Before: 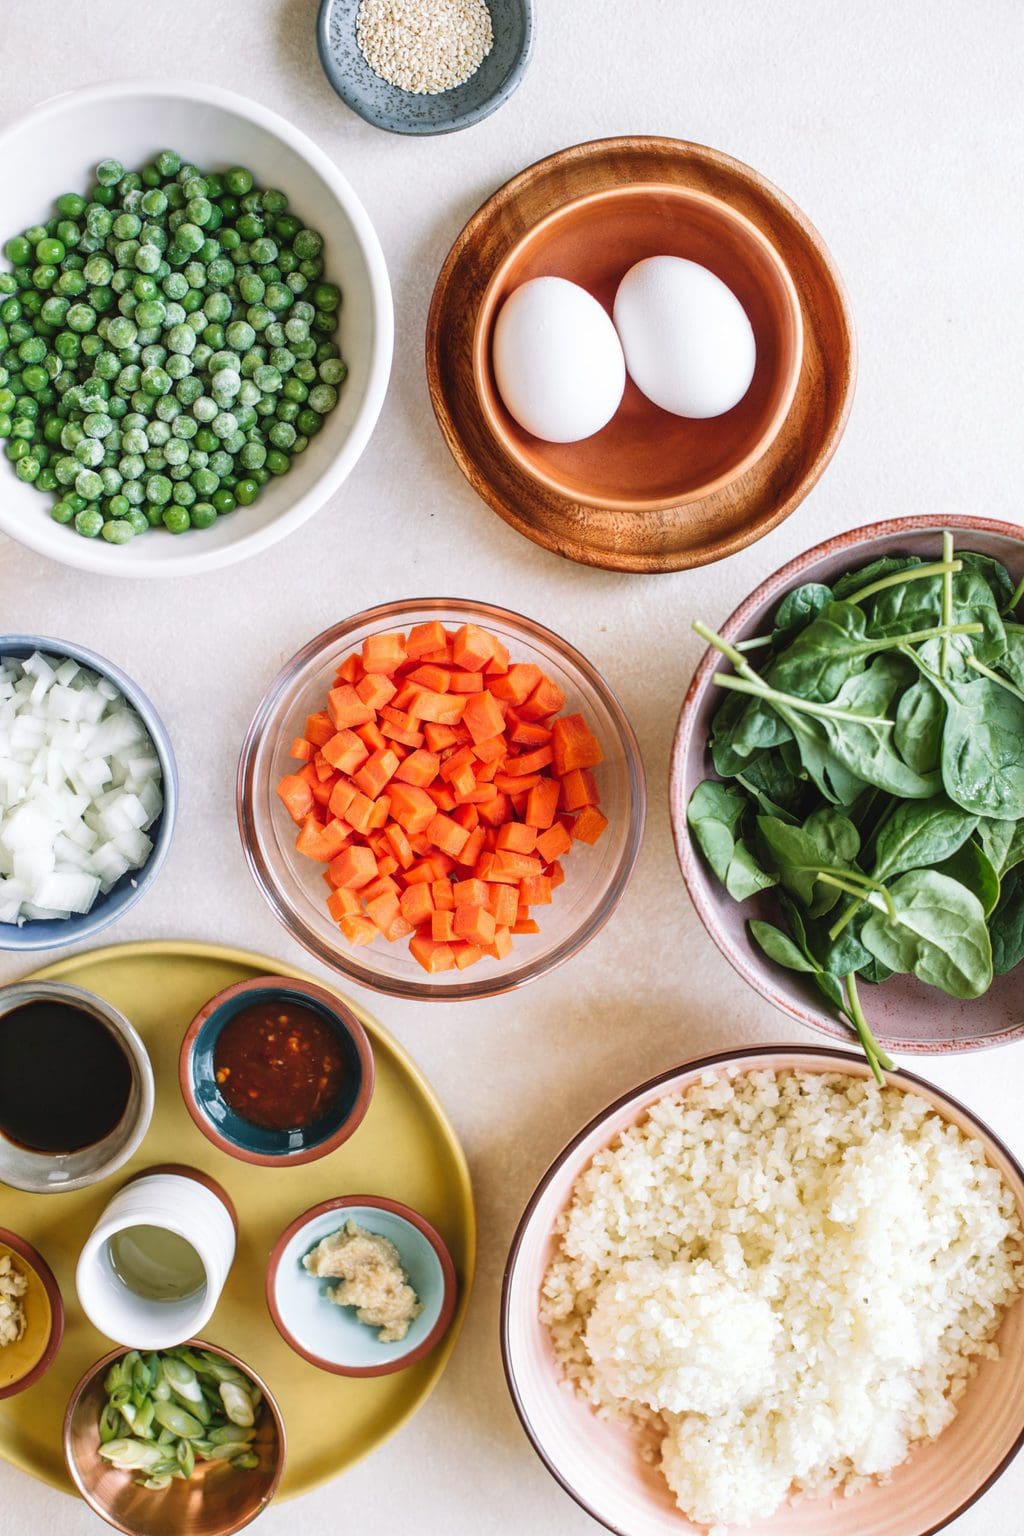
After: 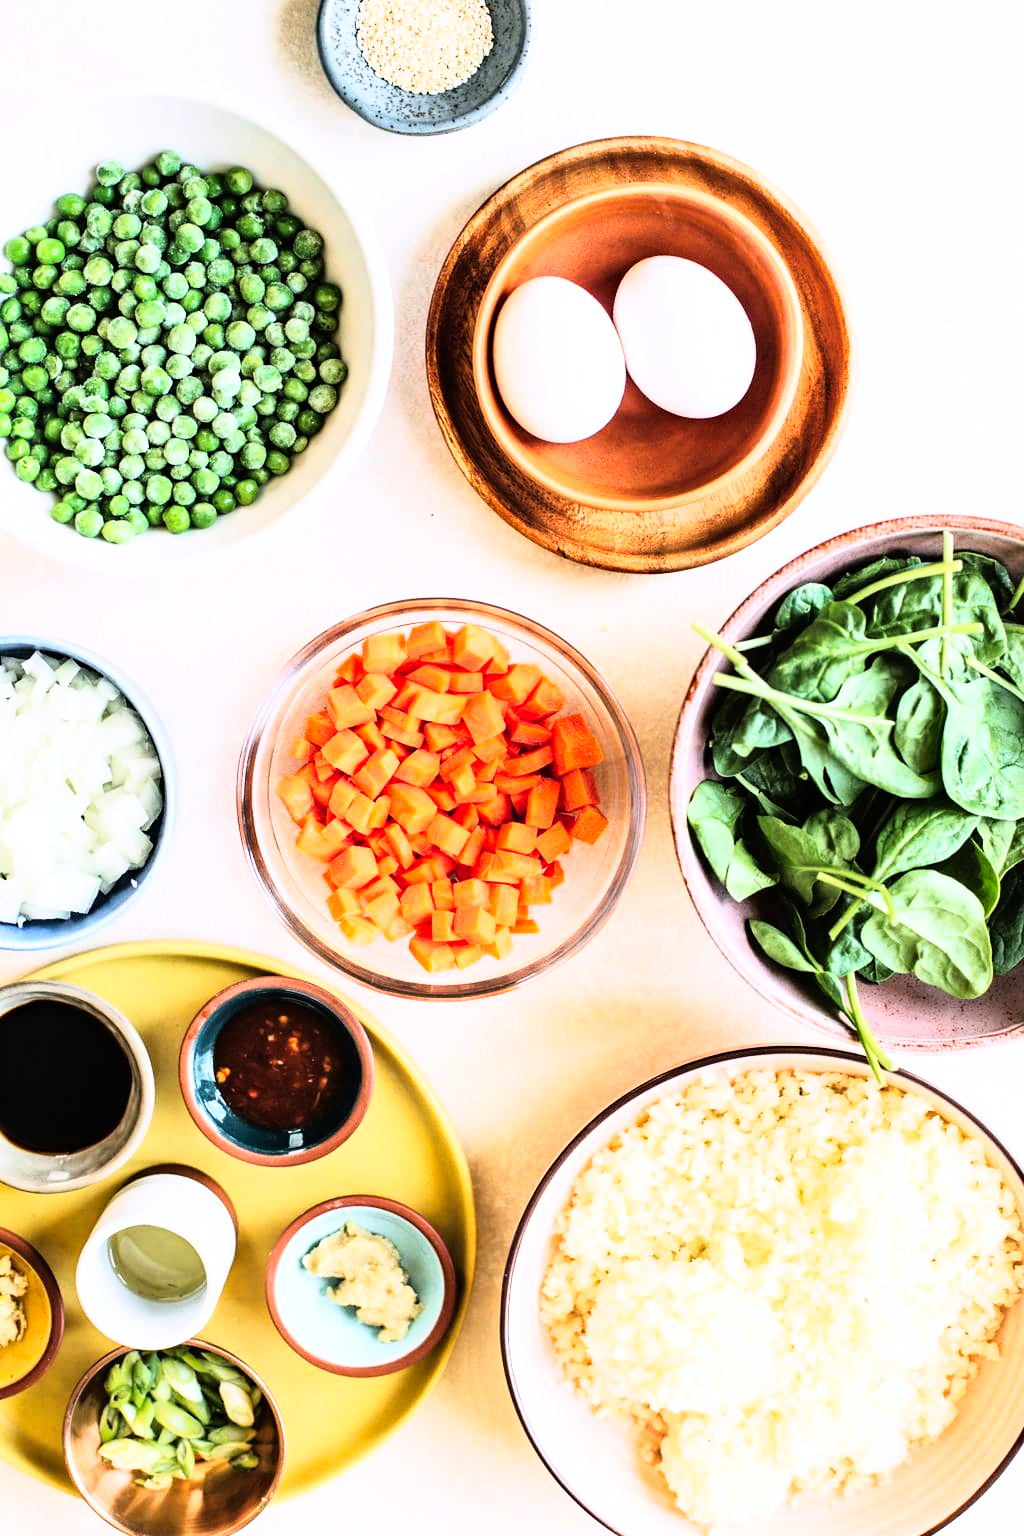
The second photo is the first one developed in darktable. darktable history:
haze removal: compatibility mode true, adaptive false
rgb curve: curves: ch0 [(0, 0) (0.21, 0.15) (0.24, 0.21) (0.5, 0.75) (0.75, 0.96) (0.89, 0.99) (1, 1)]; ch1 [(0, 0.02) (0.21, 0.13) (0.25, 0.2) (0.5, 0.67) (0.75, 0.9) (0.89, 0.97) (1, 1)]; ch2 [(0, 0.02) (0.21, 0.13) (0.25, 0.2) (0.5, 0.67) (0.75, 0.9) (0.89, 0.97) (1, 1)], compensate middle gray true
